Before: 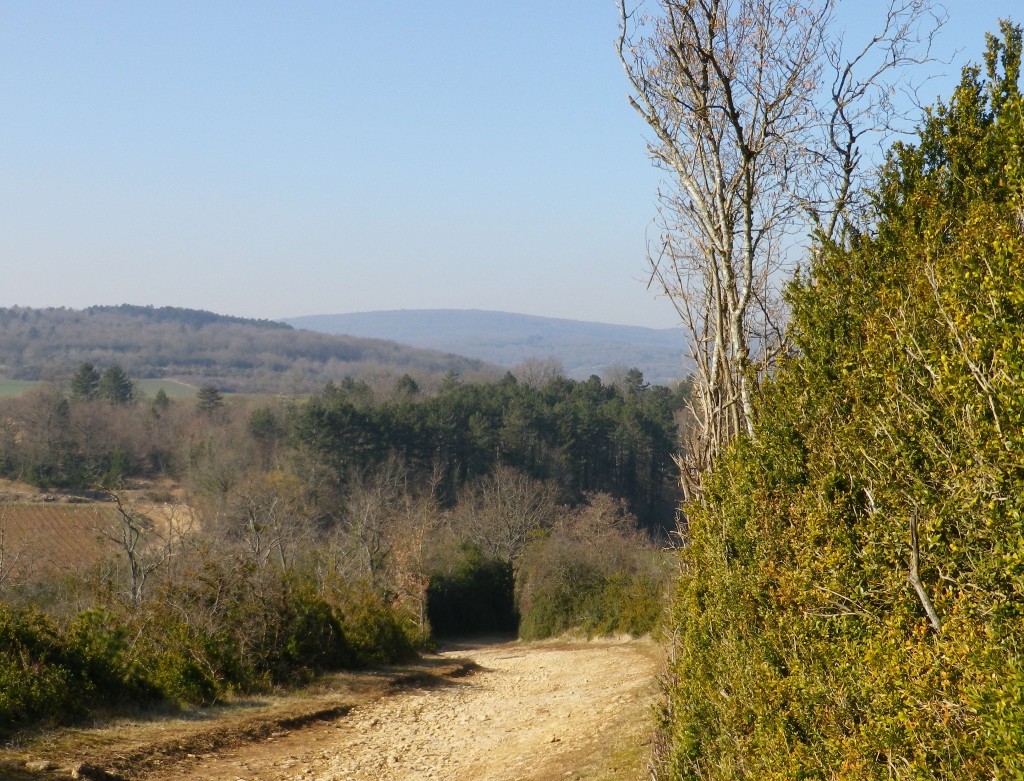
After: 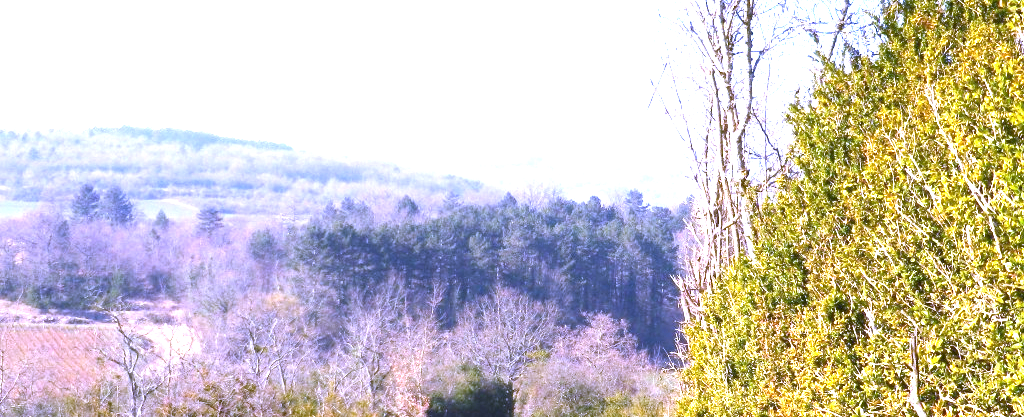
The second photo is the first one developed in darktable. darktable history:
white balance: red 0.98, blue 1.61
crop and rotate: top 23.043%, bottom 23.437%
exposure: exposure 2.04 EV, compensate highlight preservation false
